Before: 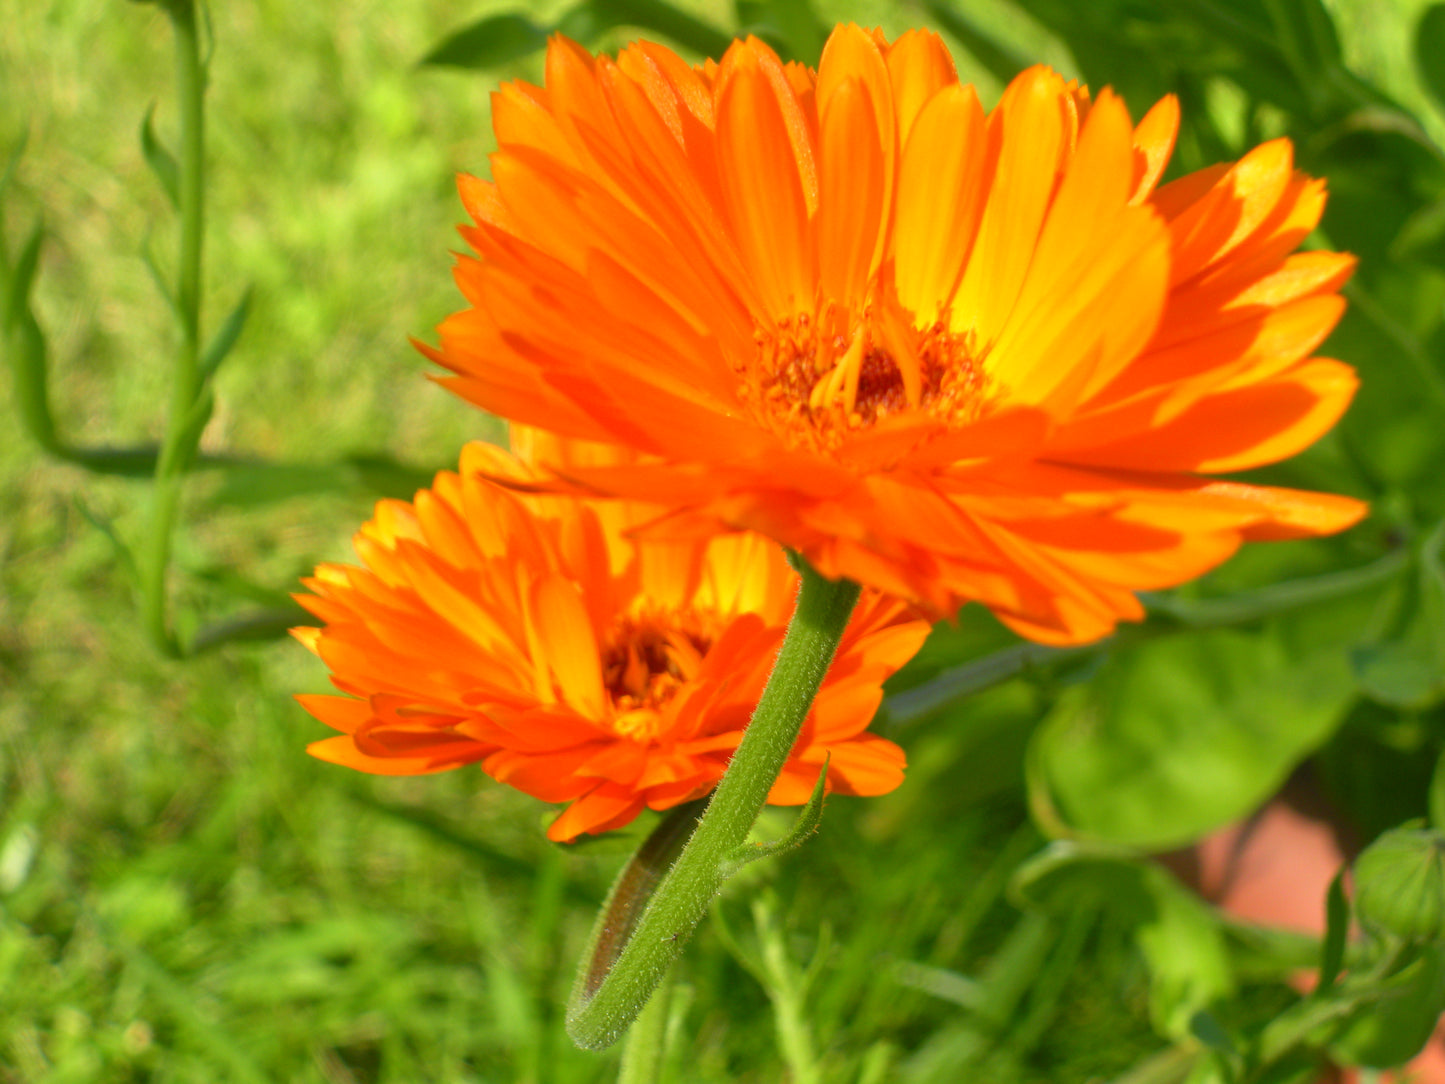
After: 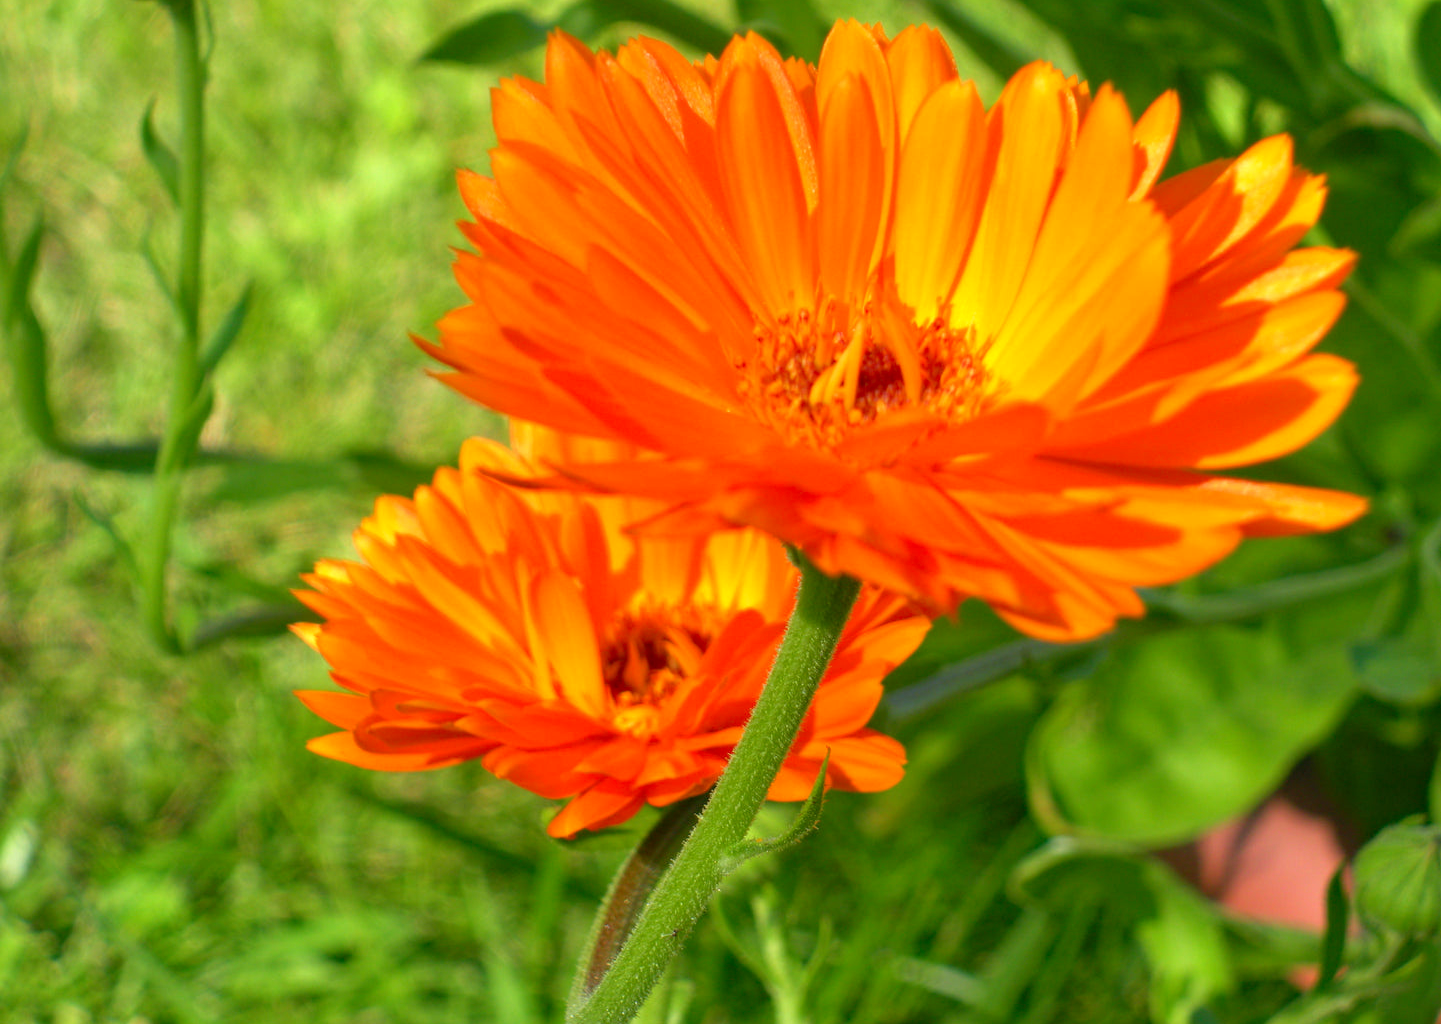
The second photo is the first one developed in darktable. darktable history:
crop: top 0.448%, right 0.264%, bottom 5.045%
haze removal: compatibility mode true, adaptive false
